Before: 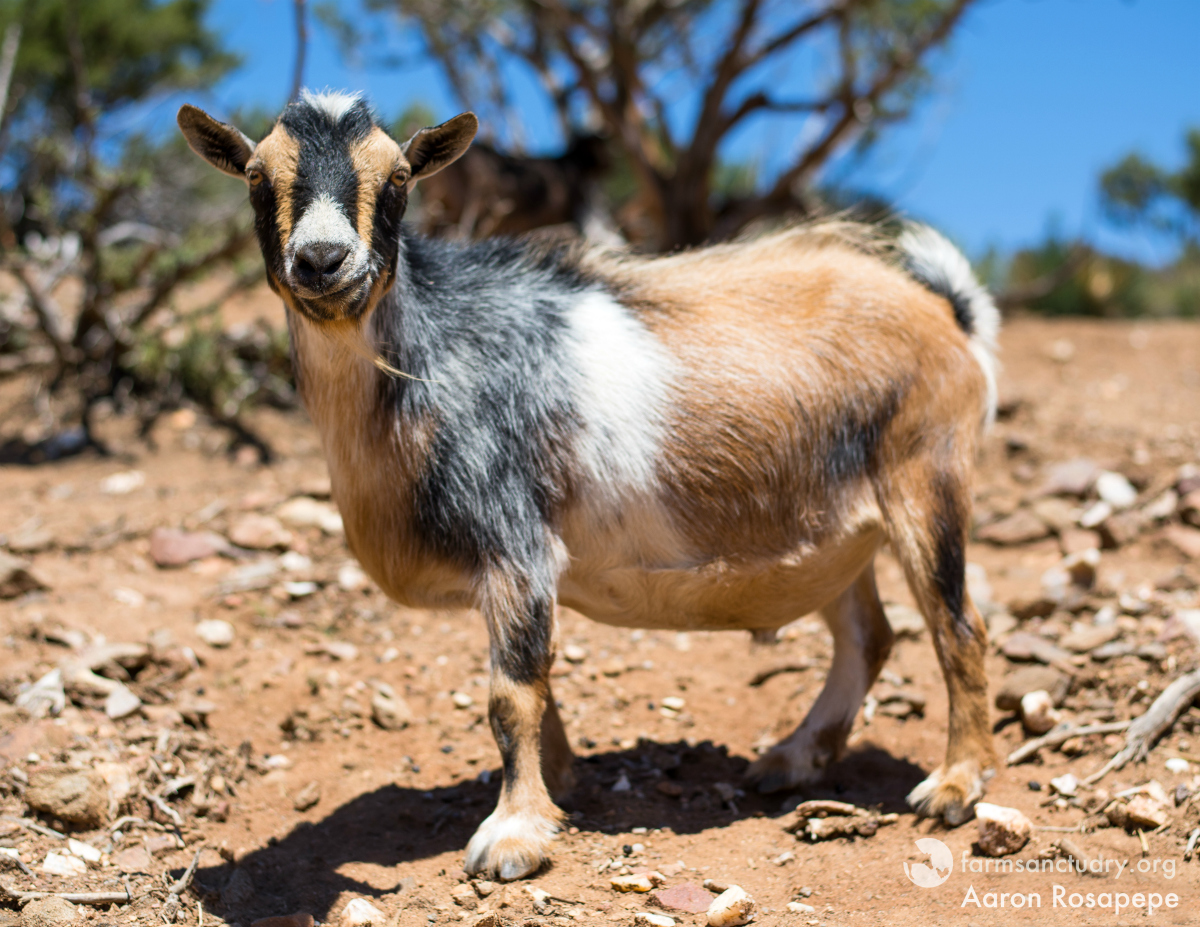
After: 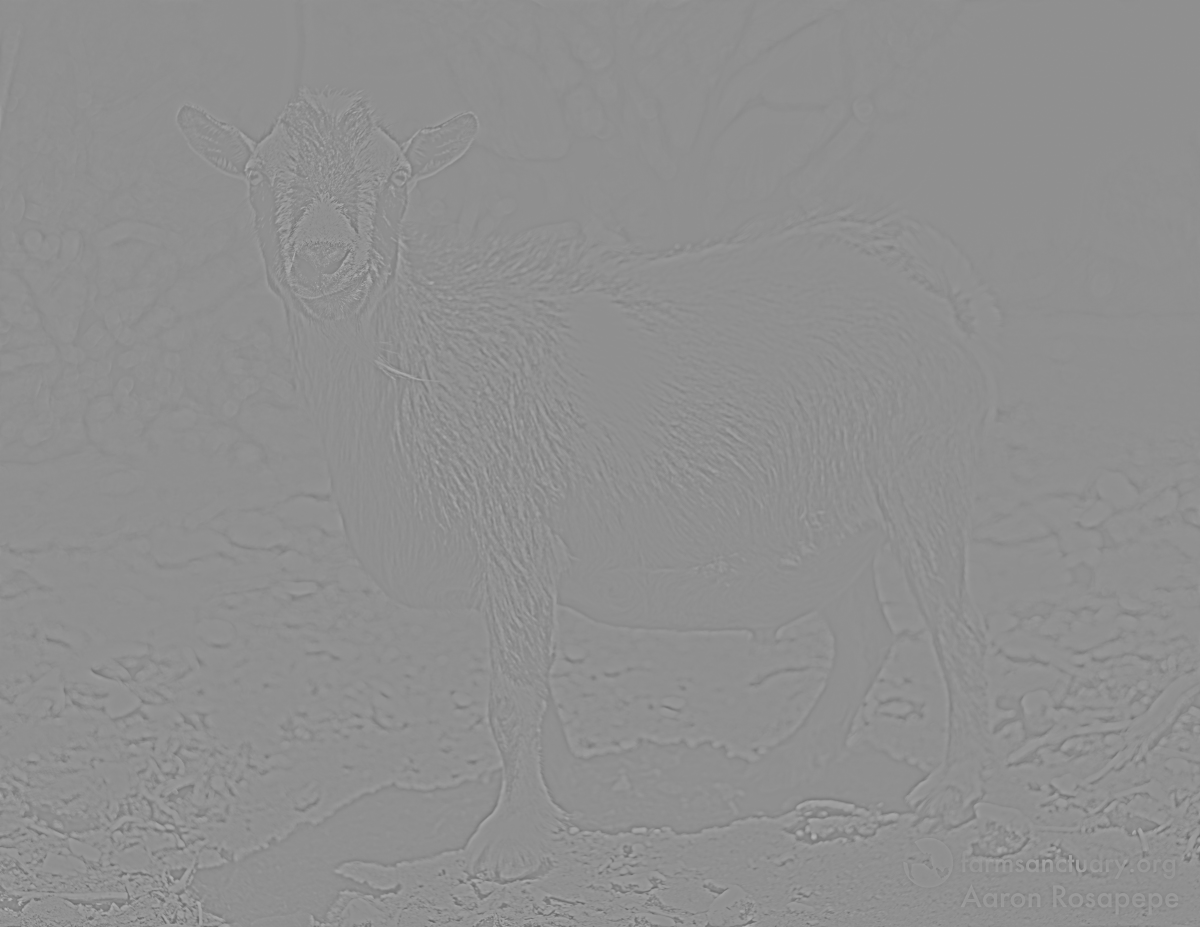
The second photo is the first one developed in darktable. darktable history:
base curve: curves: ch0 [(0, 0) (0.579, 0.807) (1, 1)], preserve colors none
highpass: sharpness 5.84%, contrast boost 8.44%
